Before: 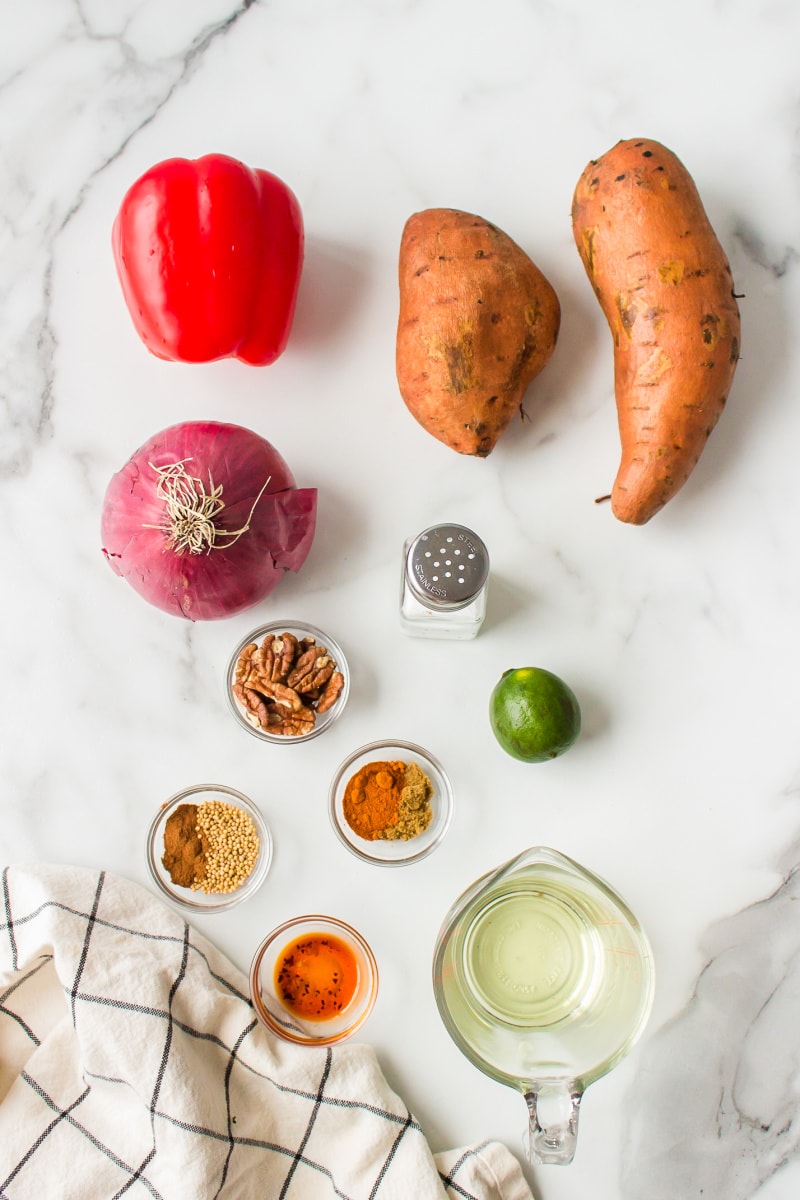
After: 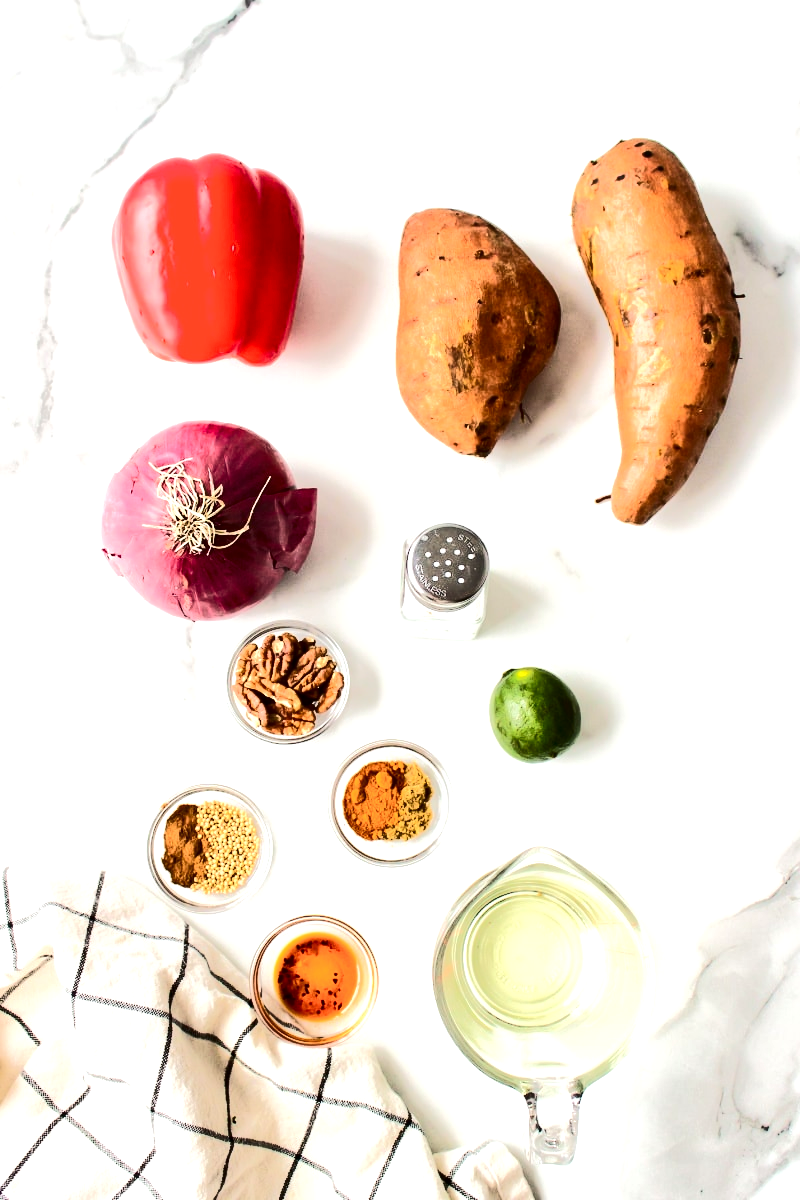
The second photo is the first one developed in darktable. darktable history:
tone curve: curves: ch0 [(0, 0) (0.003, 0.002) (0.011, 0.002) (0.025, 0.002) (0.044, 0.007) (0.069, 0.014) (0.1, 0.026) (0.136, 0.04) (0.177, 0.061) (0.224, 0.1) (0.277, 0.151) (0.335, 0.198) (0.399, 0.272) (0.468, 0.387) (0.543, 0.553) (0.623, 0.716) (0.709, 0.8) (0.801, 0.855) (0.898, 0.897) (1, 1)], color space Lab, independent channels, preserve colors none
tone equalizer: -8 EV -0.718 EV, -7 EV -0.686 EV, -6 EV -0.63 EV, -5 EV -0.42 EV, -3 EV 0.389 EV, -2 EV 0.6 EV, -1 EV 0.675 EV, +0 EV 0.737 EV, edges refinement/feathering 500, mask exposure compensation -1.57 EV, preserve details no
